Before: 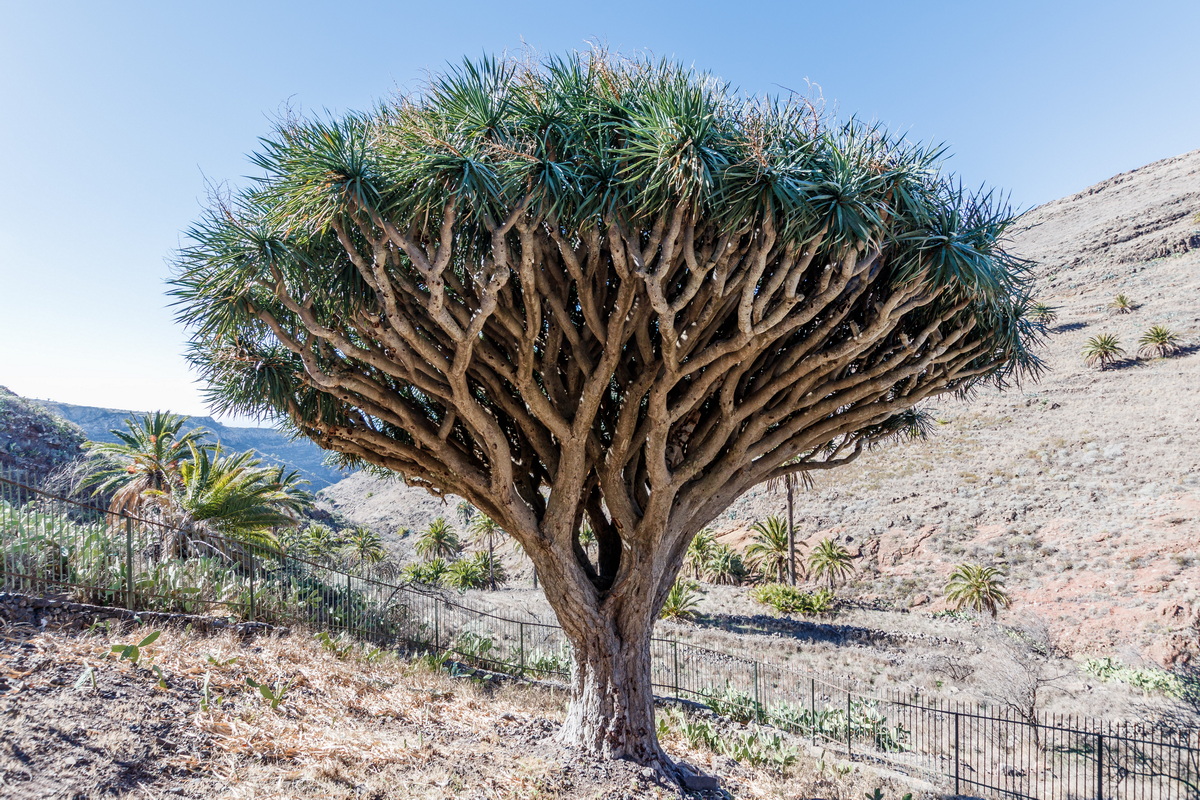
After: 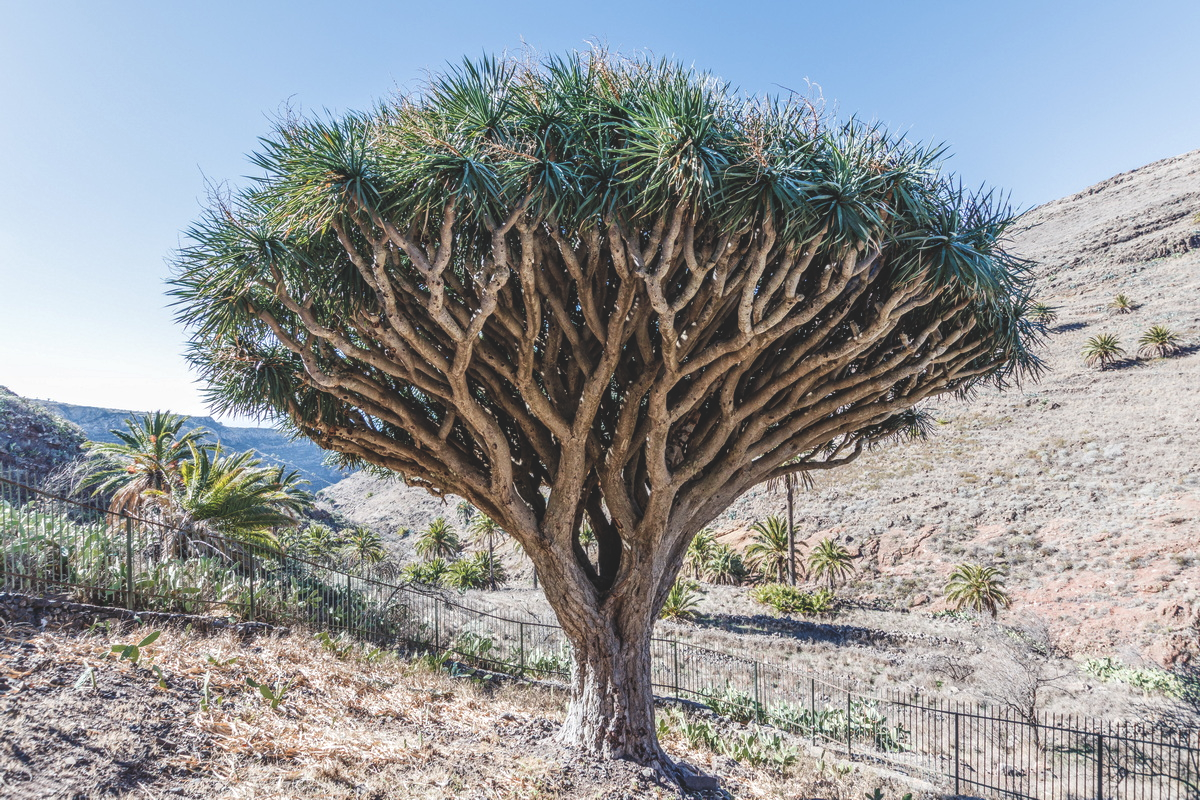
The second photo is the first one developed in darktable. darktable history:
local contrast: on, module defaults
exposure: black level correction -0.021, exposure -0.039 EV, compensate highlight preservation false
